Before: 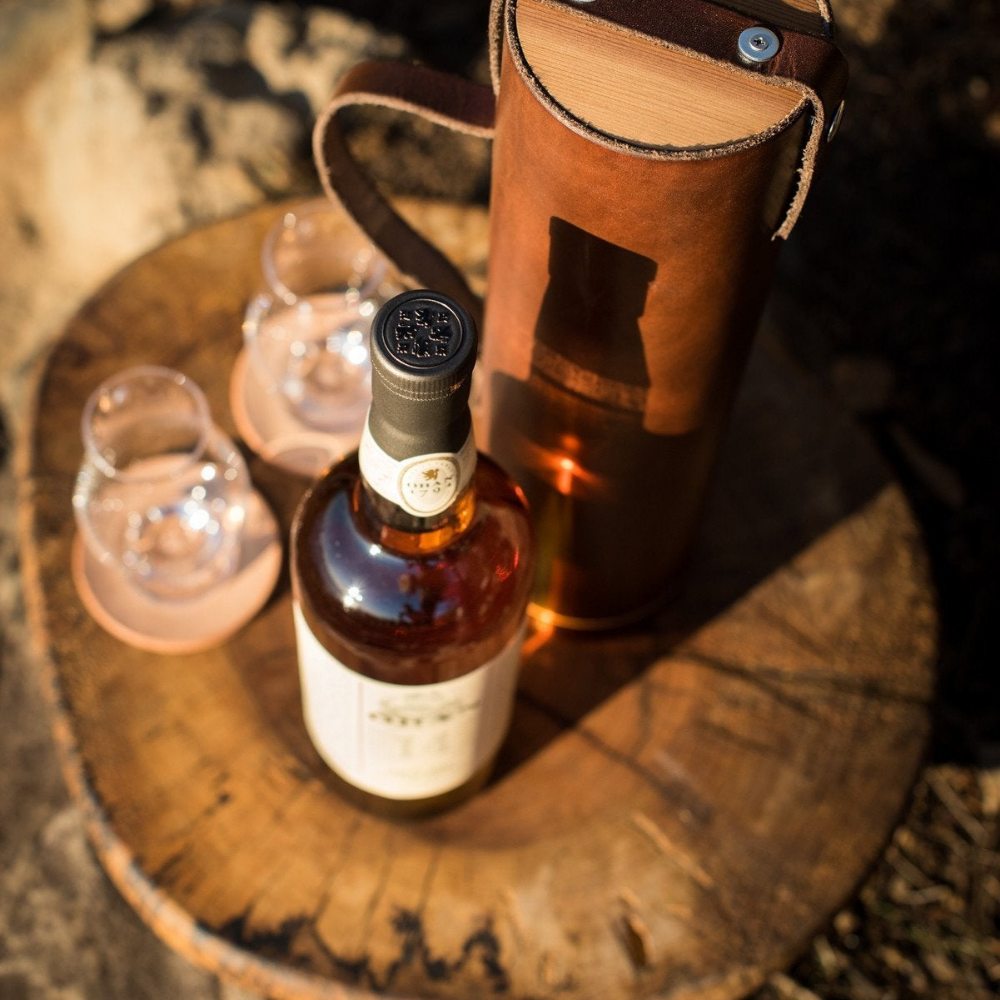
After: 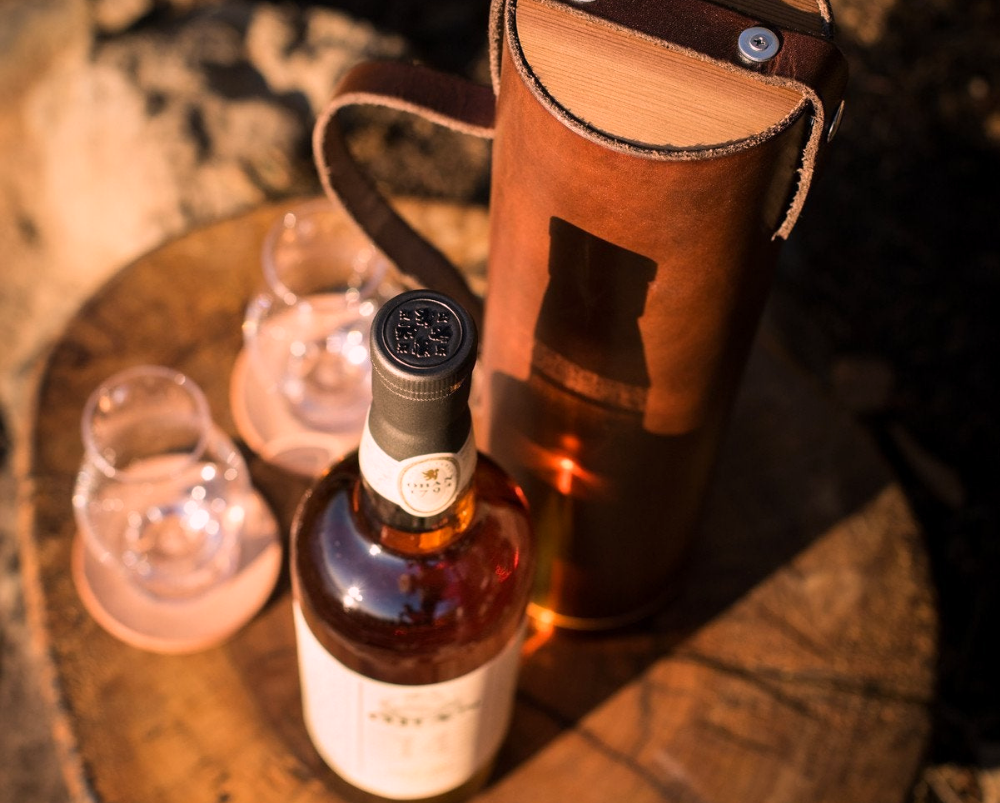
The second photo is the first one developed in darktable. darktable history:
crop: bottom 19.663%
color correction: highlights a* 14.68, highlights b* 4.73
